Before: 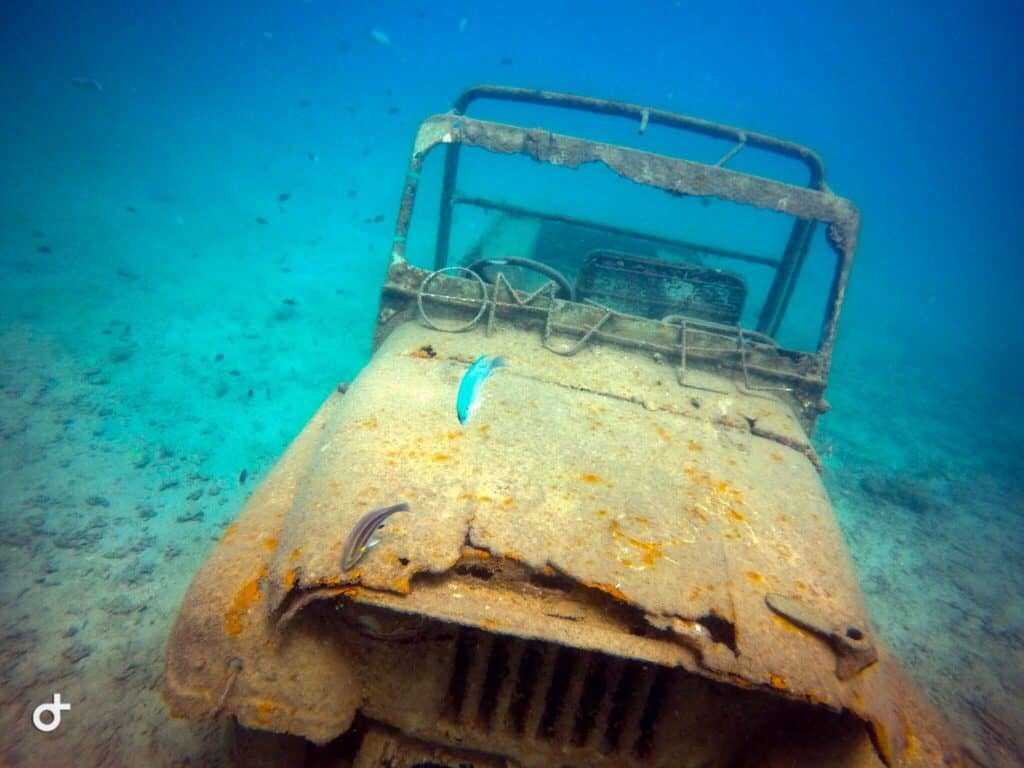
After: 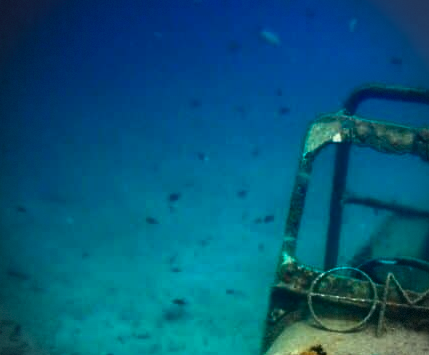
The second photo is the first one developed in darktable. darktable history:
white balance: red 1, blue 1
vignetting: dithering 8-bit output, unbound false
crop and rotate: left 10.817%, top 0.062%, right 47.194%, bottom 53.626%
contrast brightness saturation: contrast 0.09, brightness -0.59, saturation 0.17
